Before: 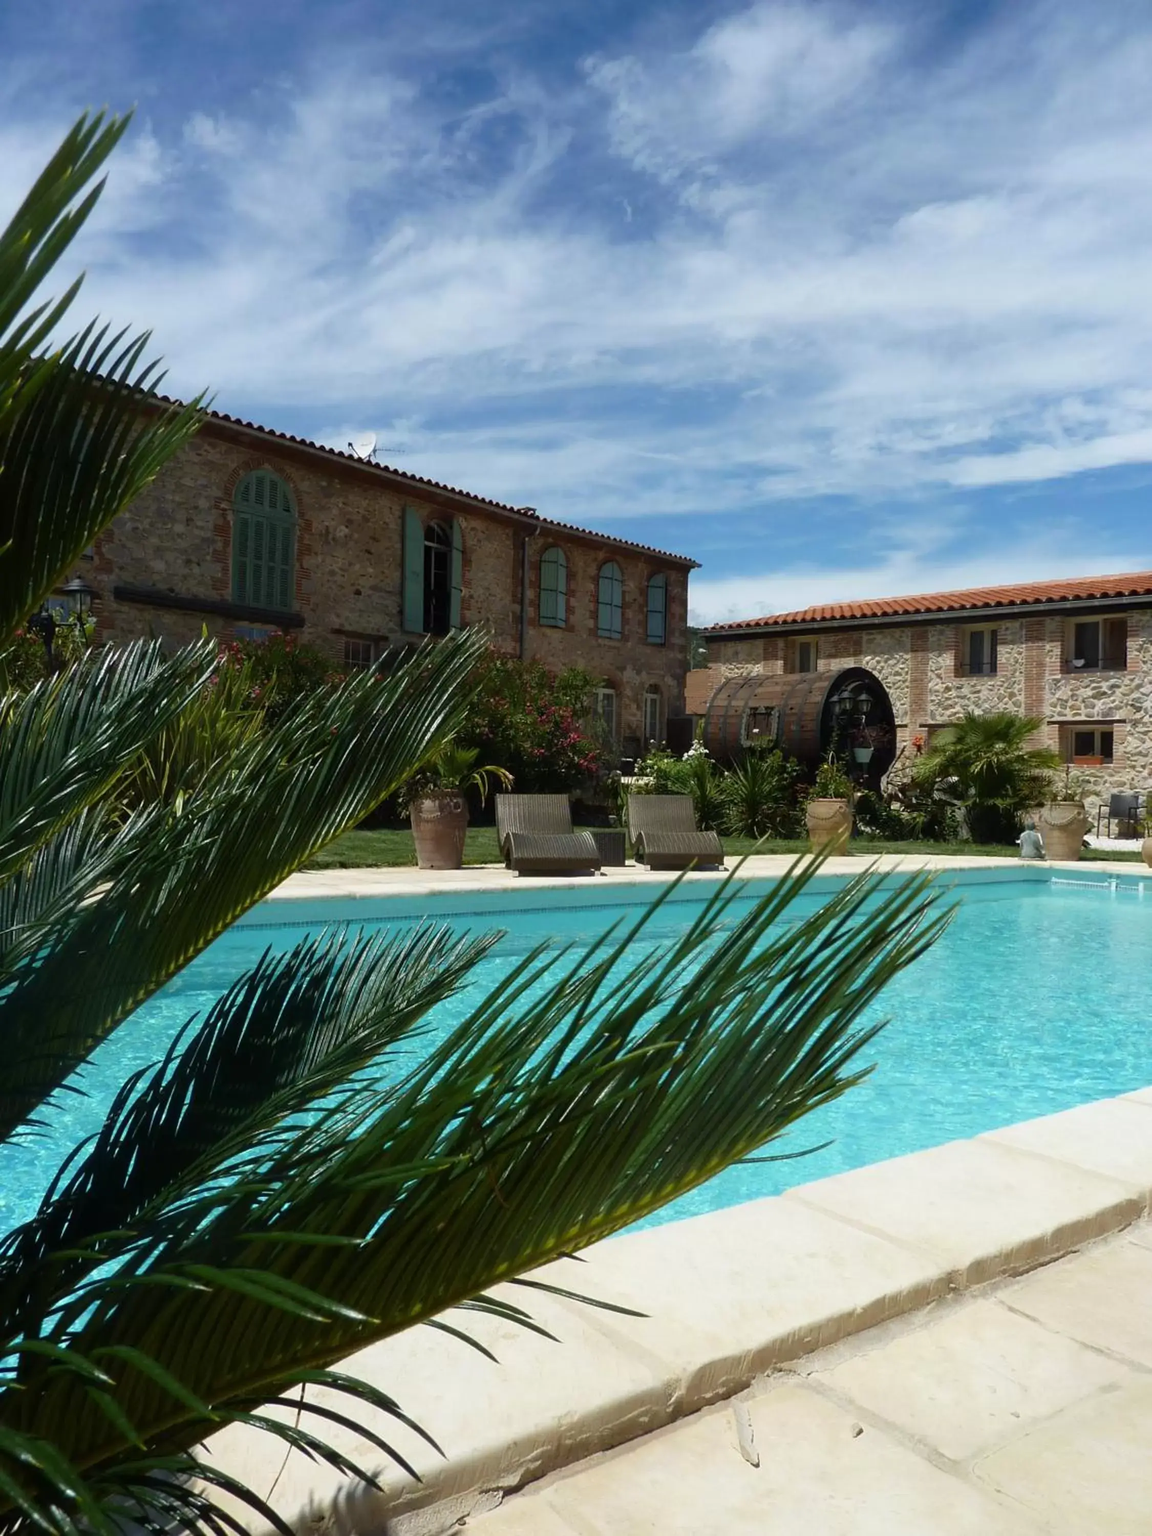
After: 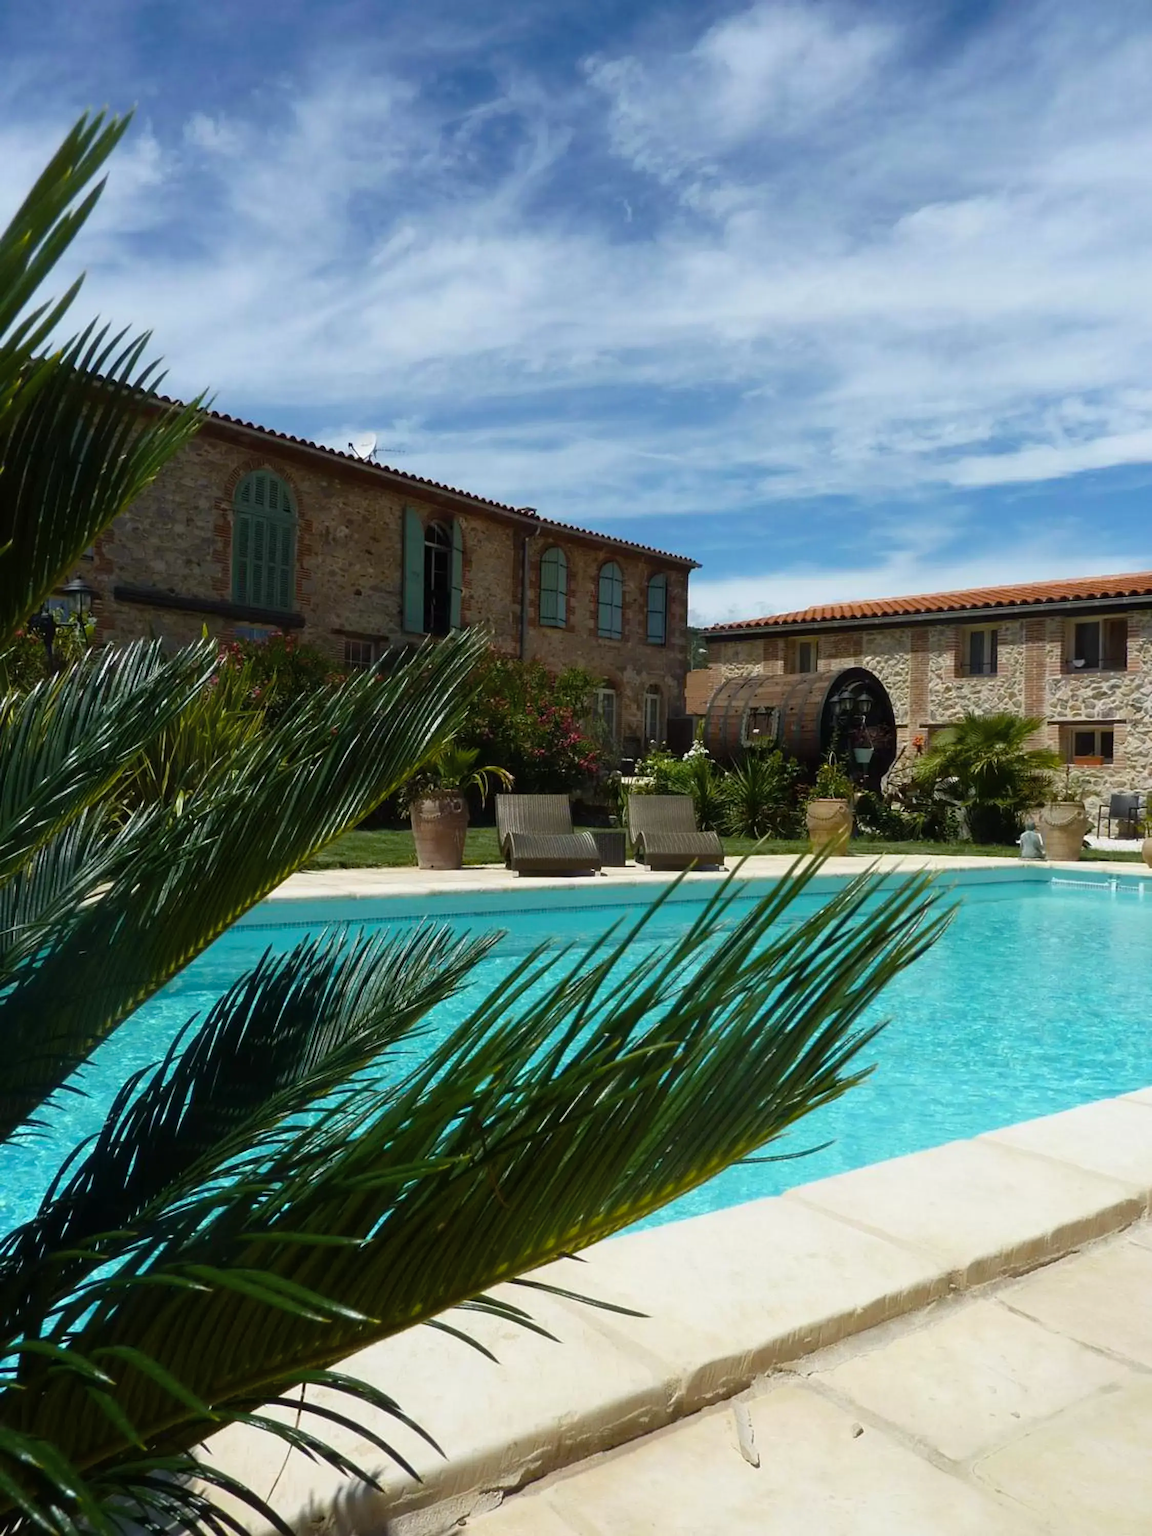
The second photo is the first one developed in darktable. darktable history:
color correction: saturation 0.8
color balance rgb: perceptual saturation grading › global saturation 30%, global vibrance 20%
